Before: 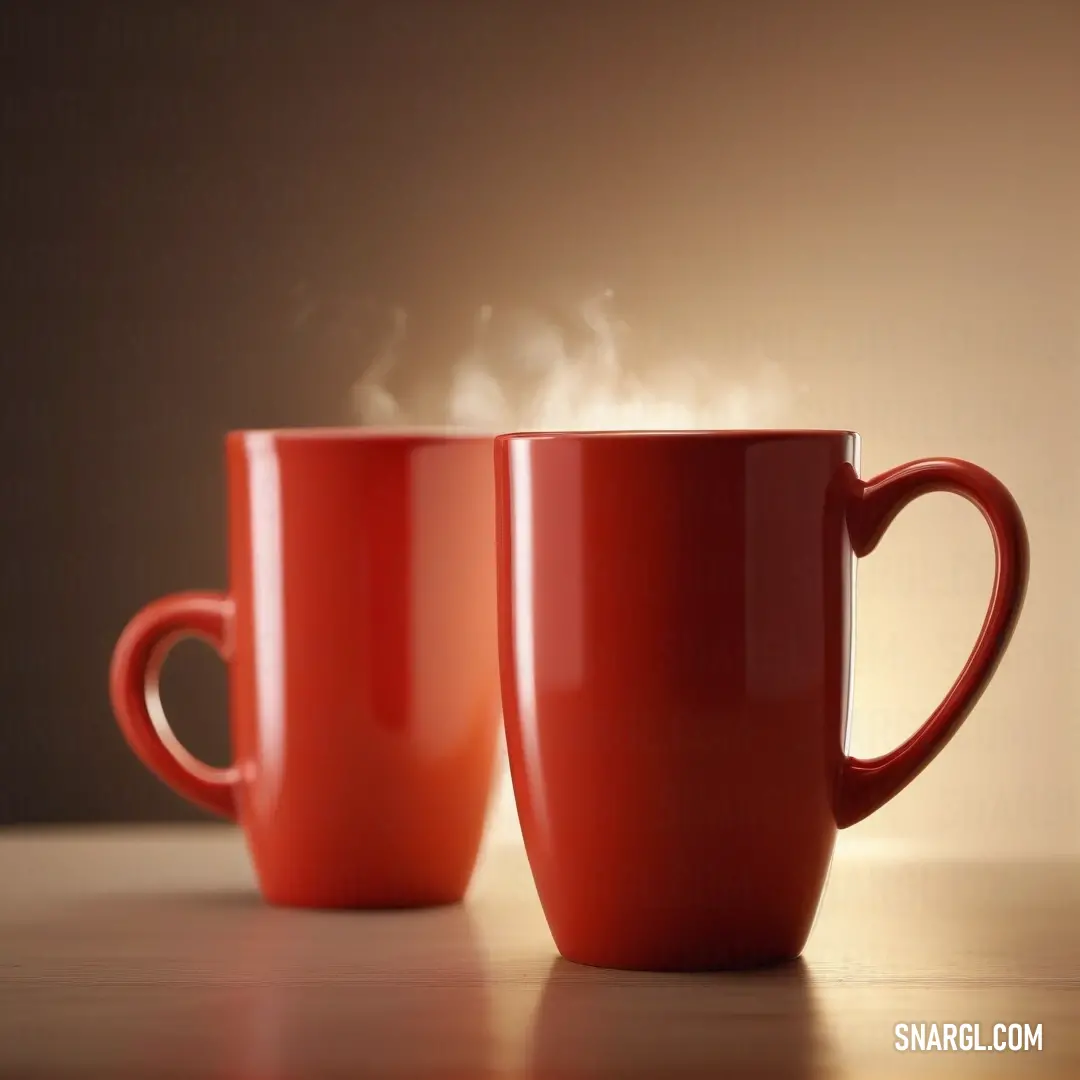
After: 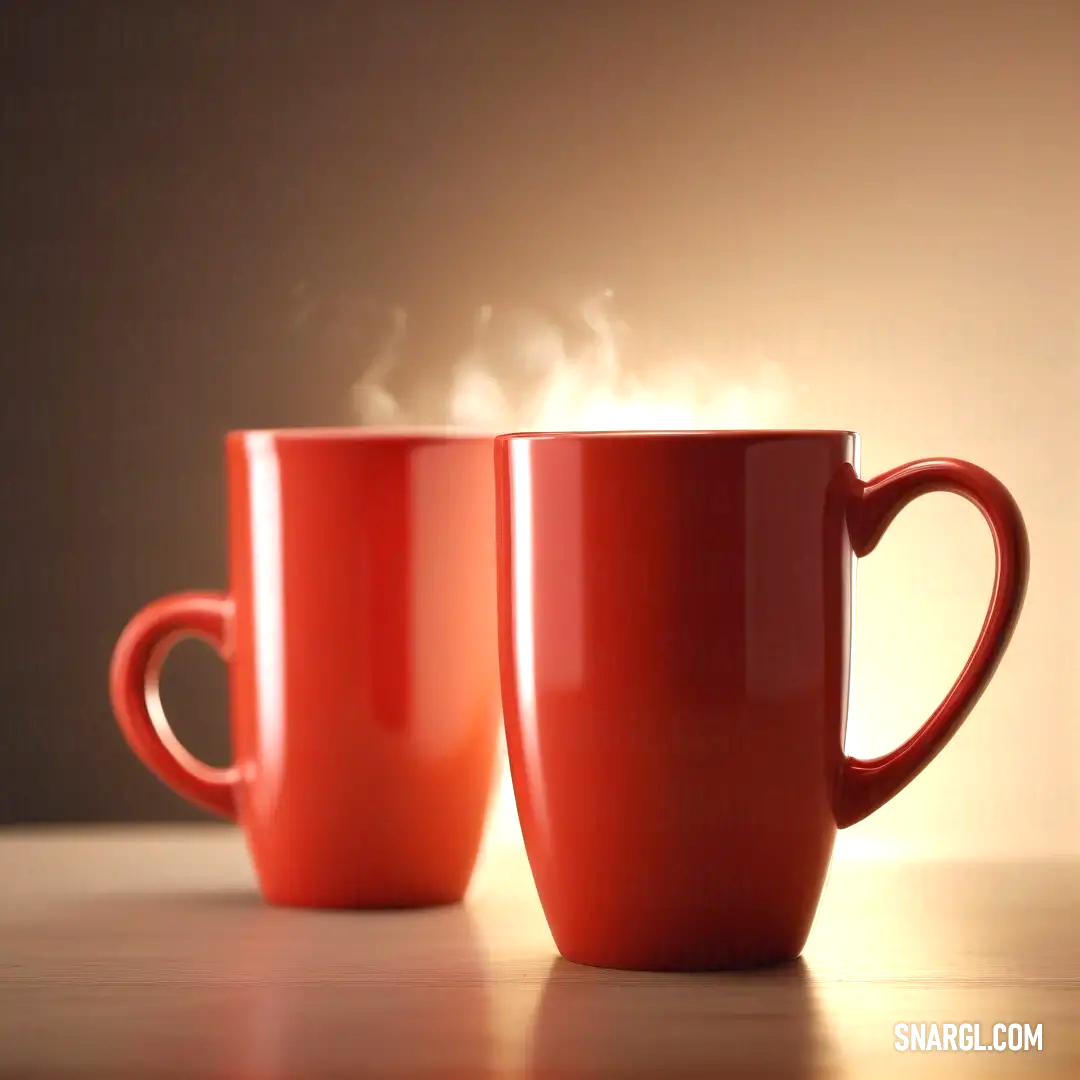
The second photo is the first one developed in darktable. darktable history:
exposure: black level correction 0, exposure 0.594 EV, compensate exposure bias true, compensate highlight preservation false
